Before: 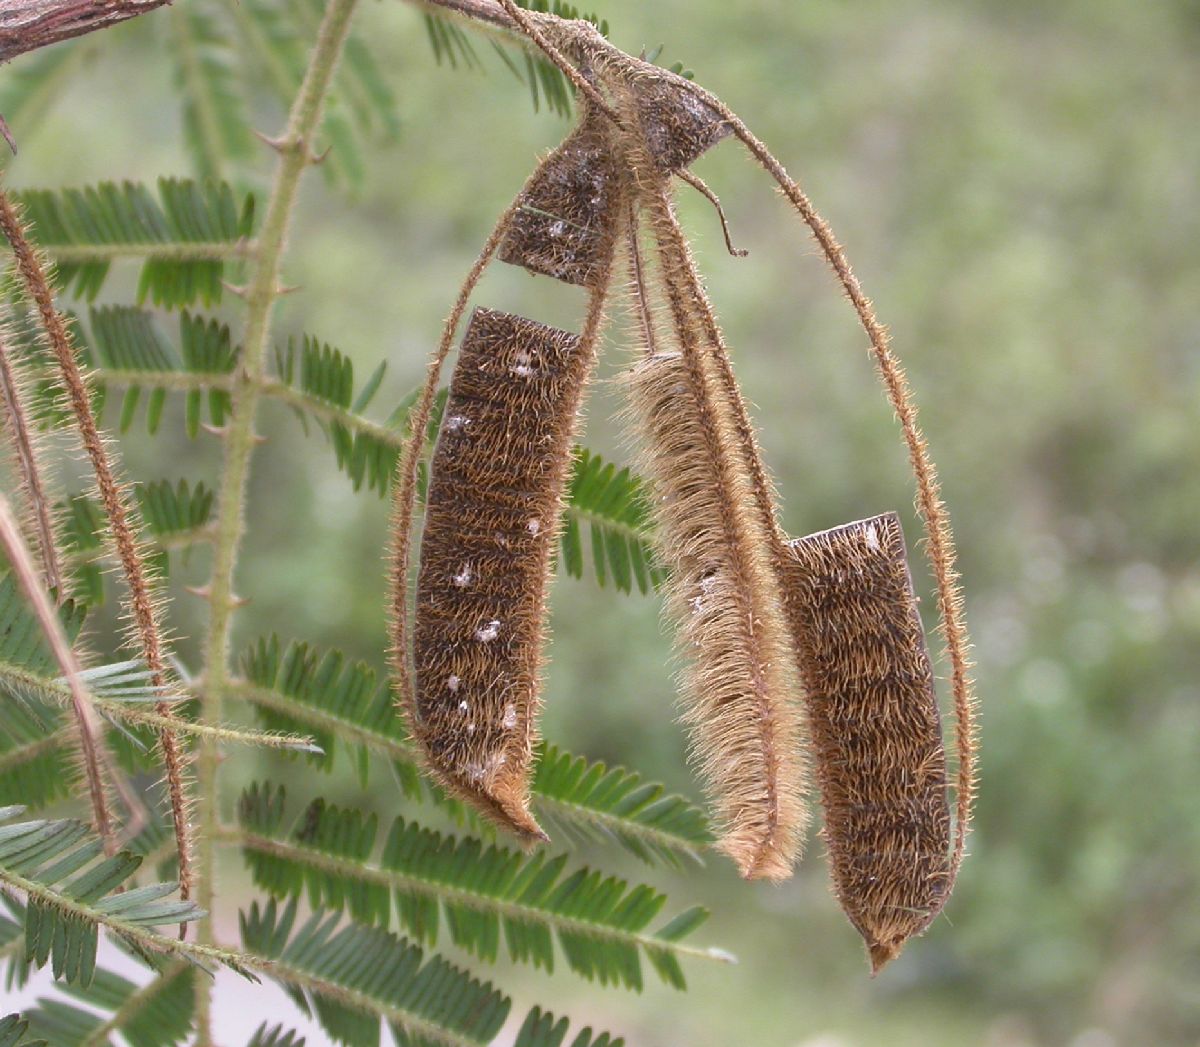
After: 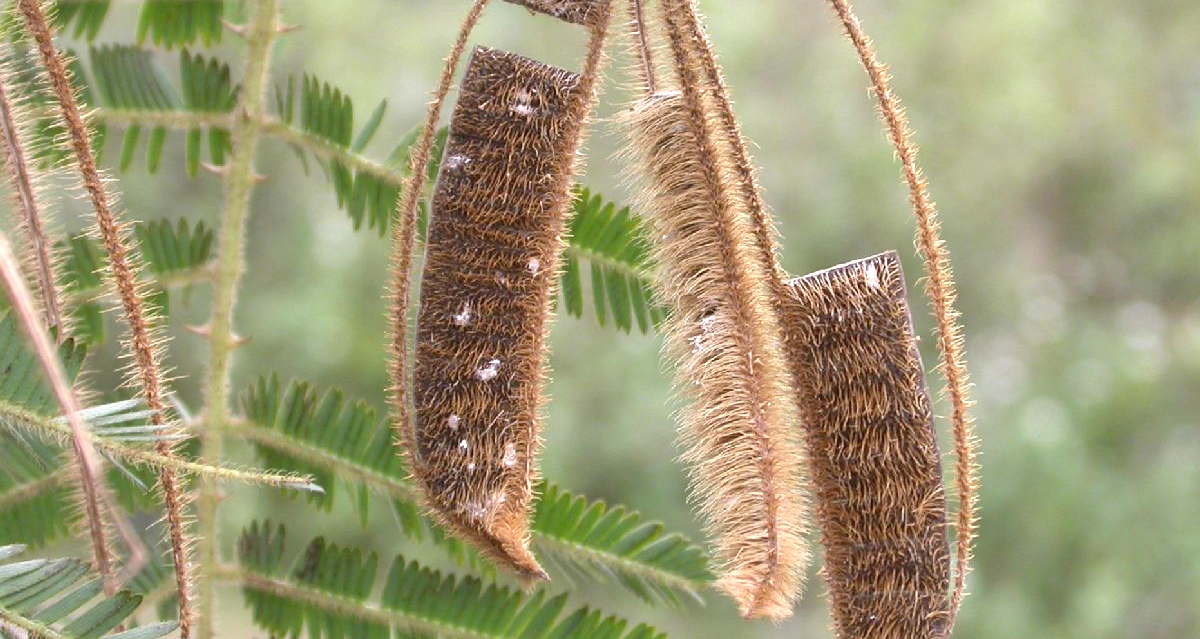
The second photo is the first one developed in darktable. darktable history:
crop and rotate: top 24.936%, bottom 13.989%
exposure: exposure 0.497 EV, compensate highlight preservation false
